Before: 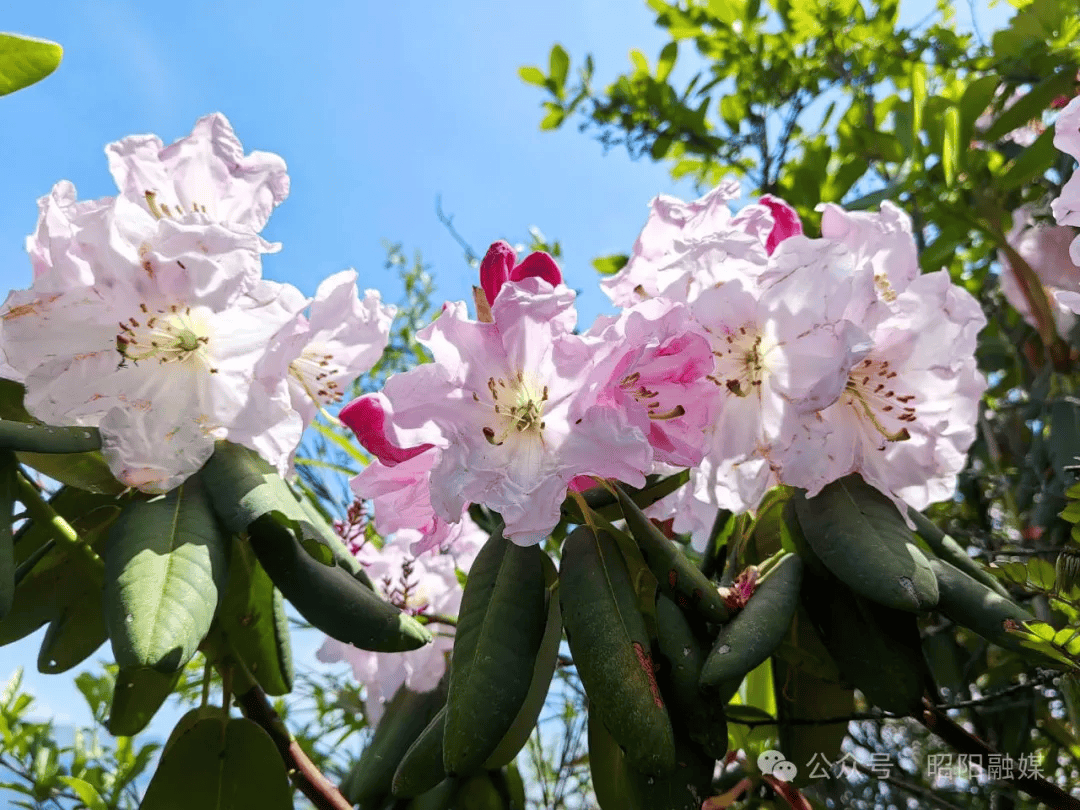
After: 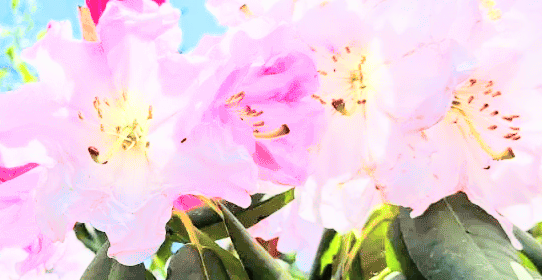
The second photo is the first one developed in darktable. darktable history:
tone curve: curves: ch0 [(0, 0) (0.417, 0.851) (1, 1)]
crop: left 36.607%, top 34.735%, right 13.146%, bottom 30.611%
tone equalizer: -8 EV 0.25 EV, -7 EV 0.417 EV, -6 EV 0.417 EV, -5 EV 0.25 EV, -3 EV -0.25 EV, -2 EV -0.417 EV, -1 EV -0.417 EV, +0 EV -0.25 EV, edges refinement/feathering 500, mask exposure compensation -1.57 EV, preserve details guided filter
